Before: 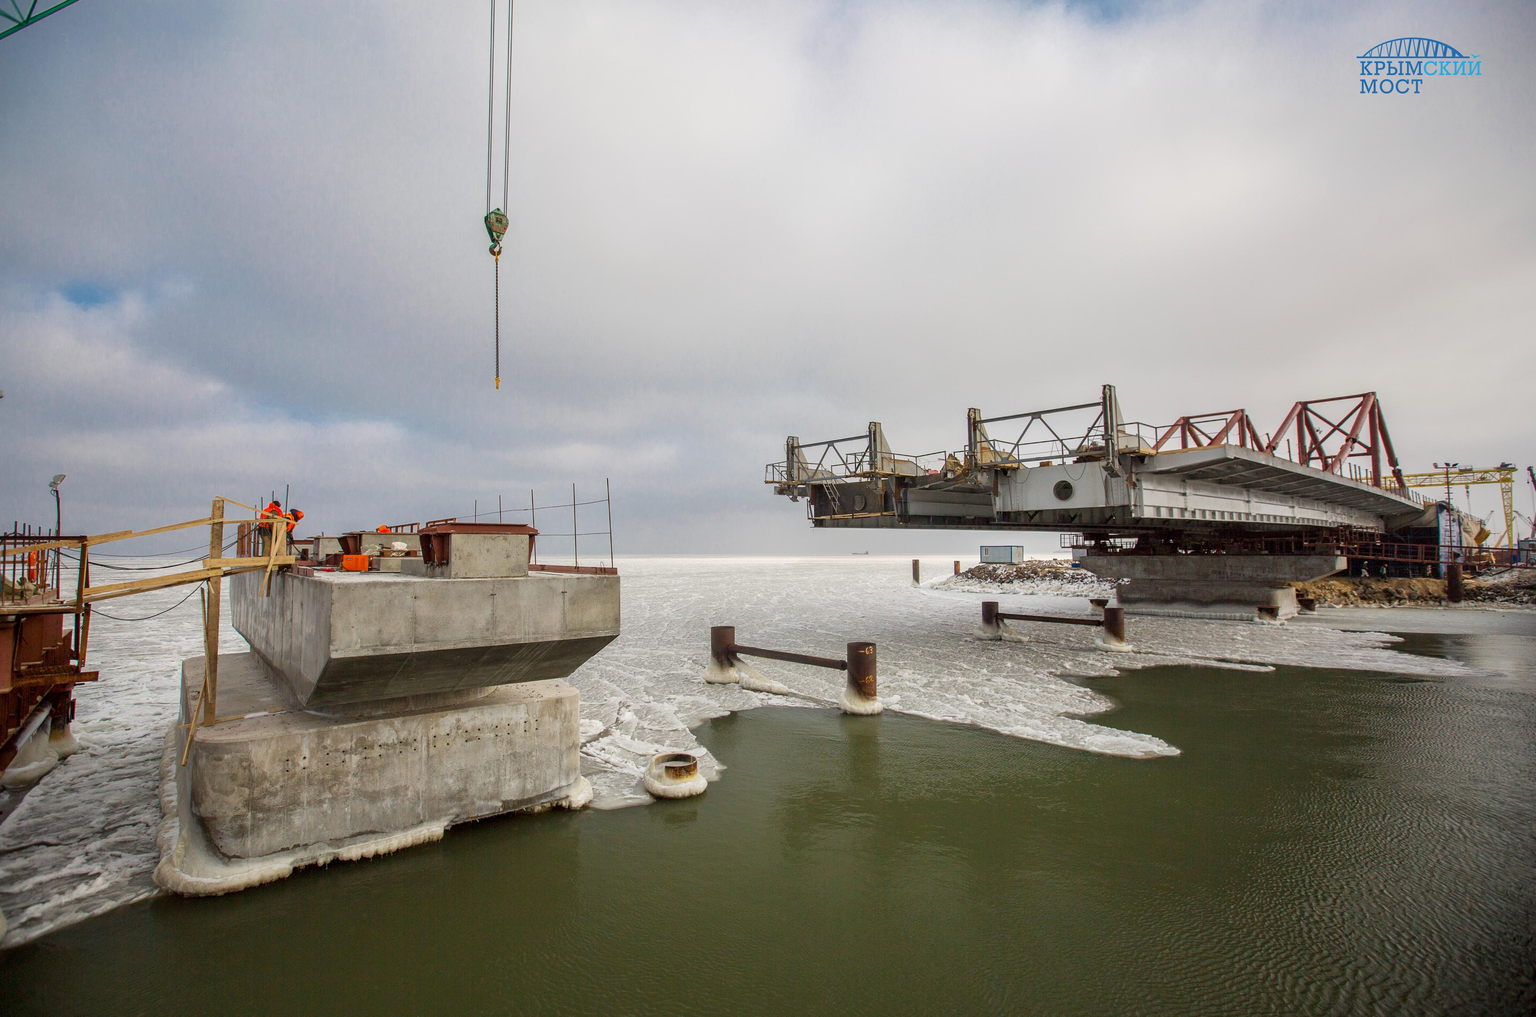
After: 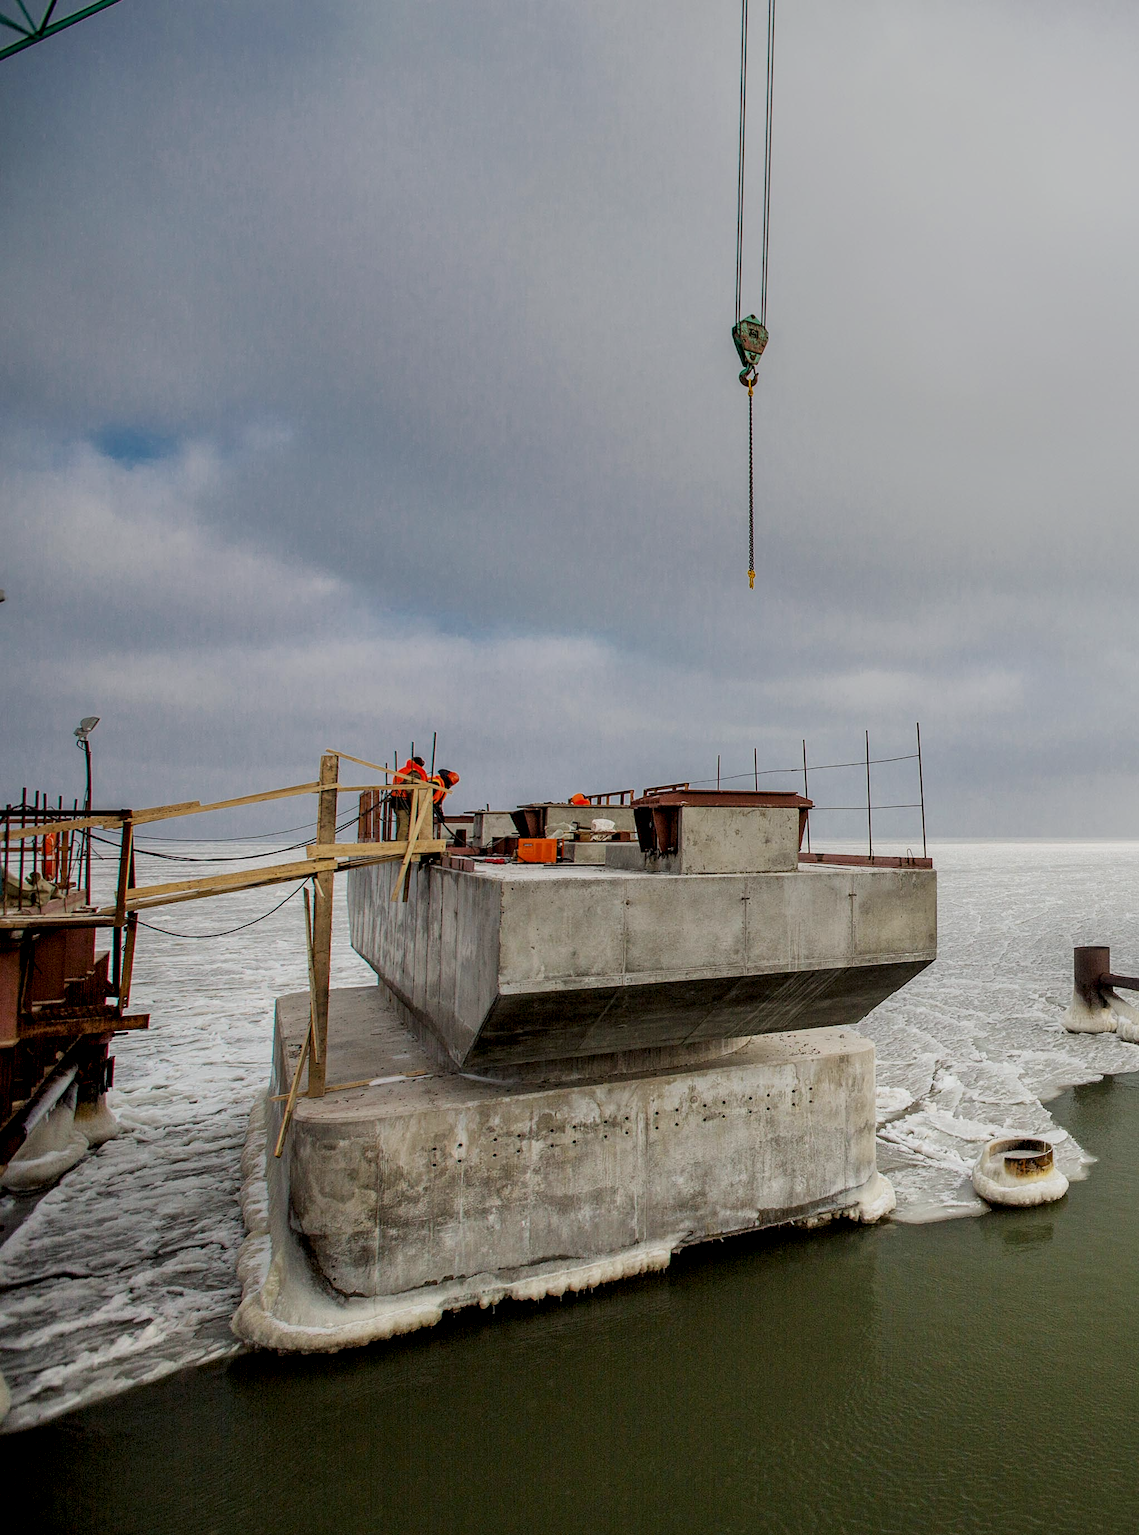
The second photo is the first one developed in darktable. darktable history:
sharpen: amount 0.2
graduated density: rotation -0.352°, offset 57.64
tone equalizer: on, module defaults
local contrast: highlights 123%, shadows 126%, detail 140%, midtone range 0.254
crop and rotate: left 0%, top 0%, right 50.845%
filmic rgb: hardness 4.17
white balance: red 0.986, blue 1.01
